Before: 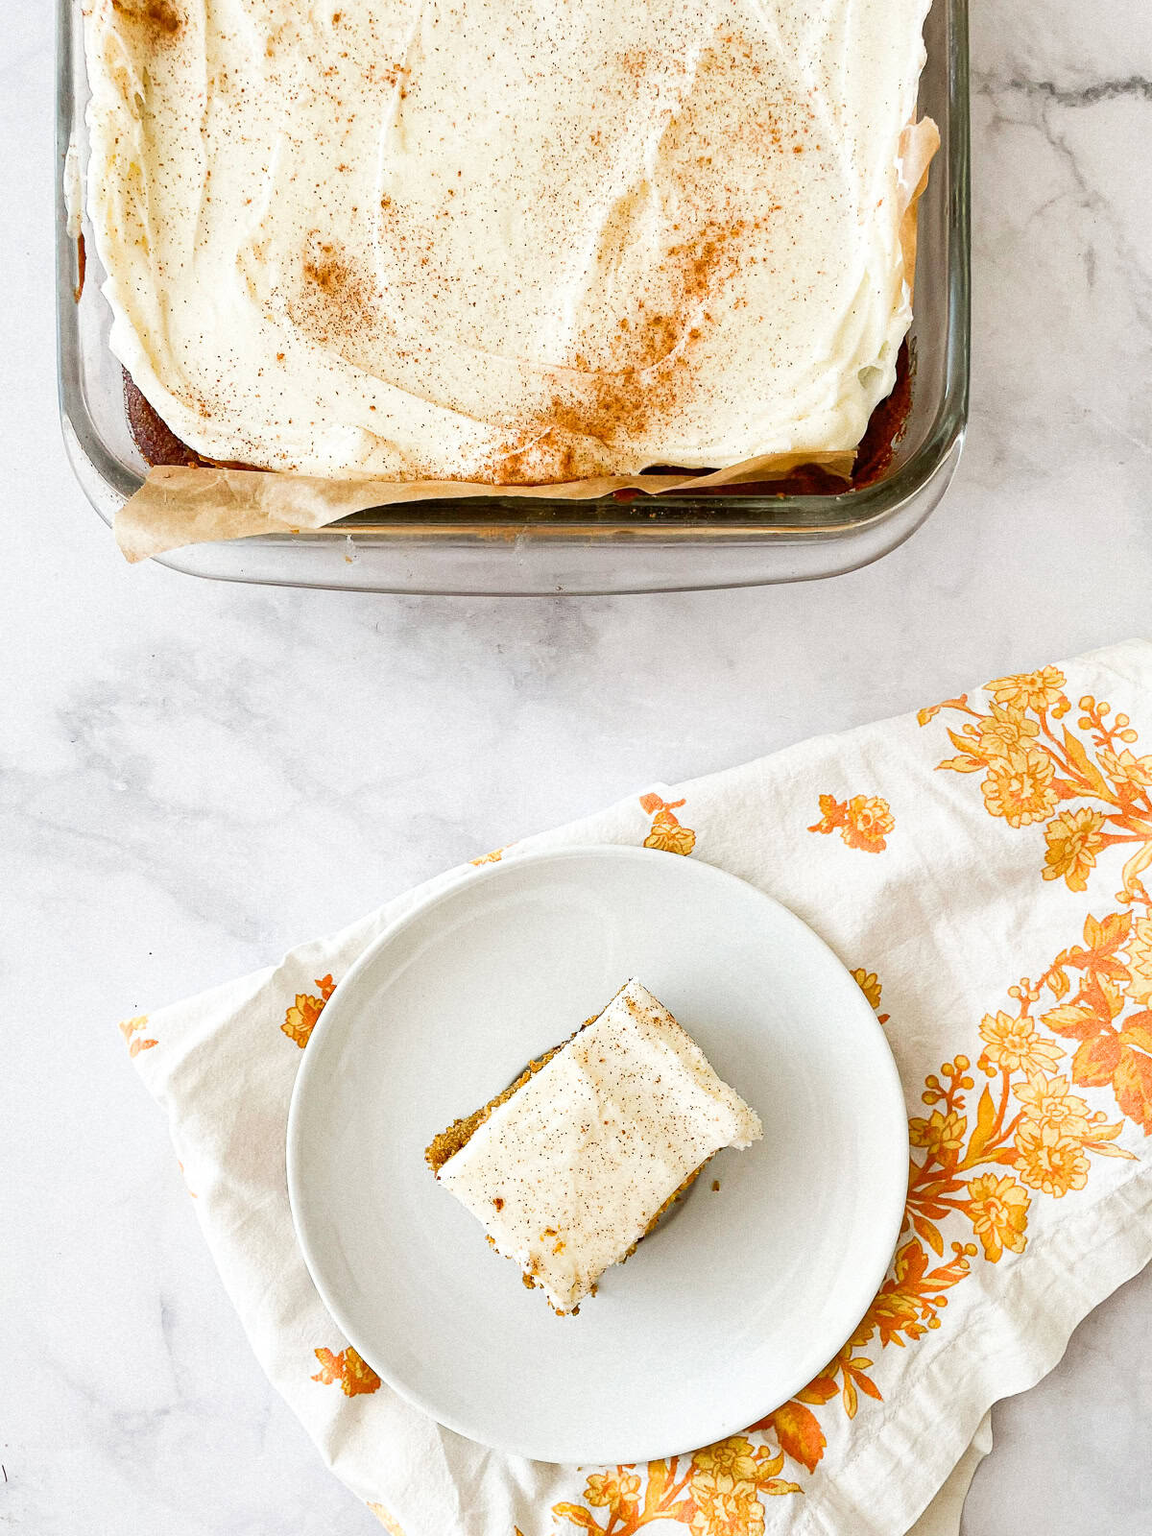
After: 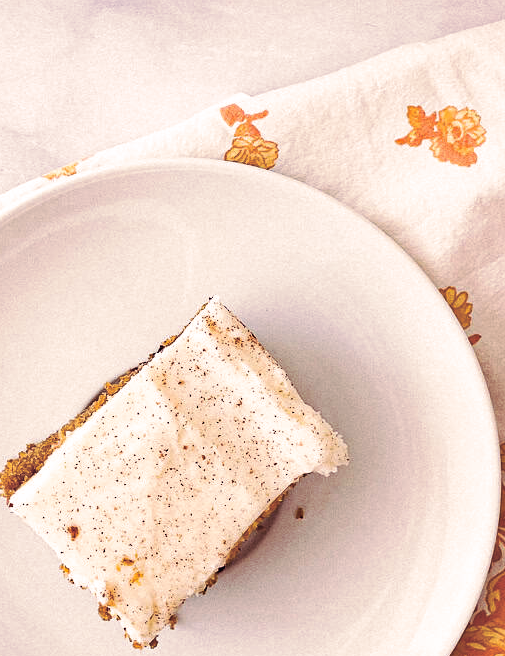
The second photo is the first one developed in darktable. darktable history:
split-toning: on, module defaults
haze removal: compatibility mode true, adaptive false
color correction: highlights a* 14.46, highlights b* 5.85, shadows a* -5.53, shadows b* -15.24, saturation 0.85
crop: left 37.221%, top 45.169%, right 20.63%, bottom 13.777%
